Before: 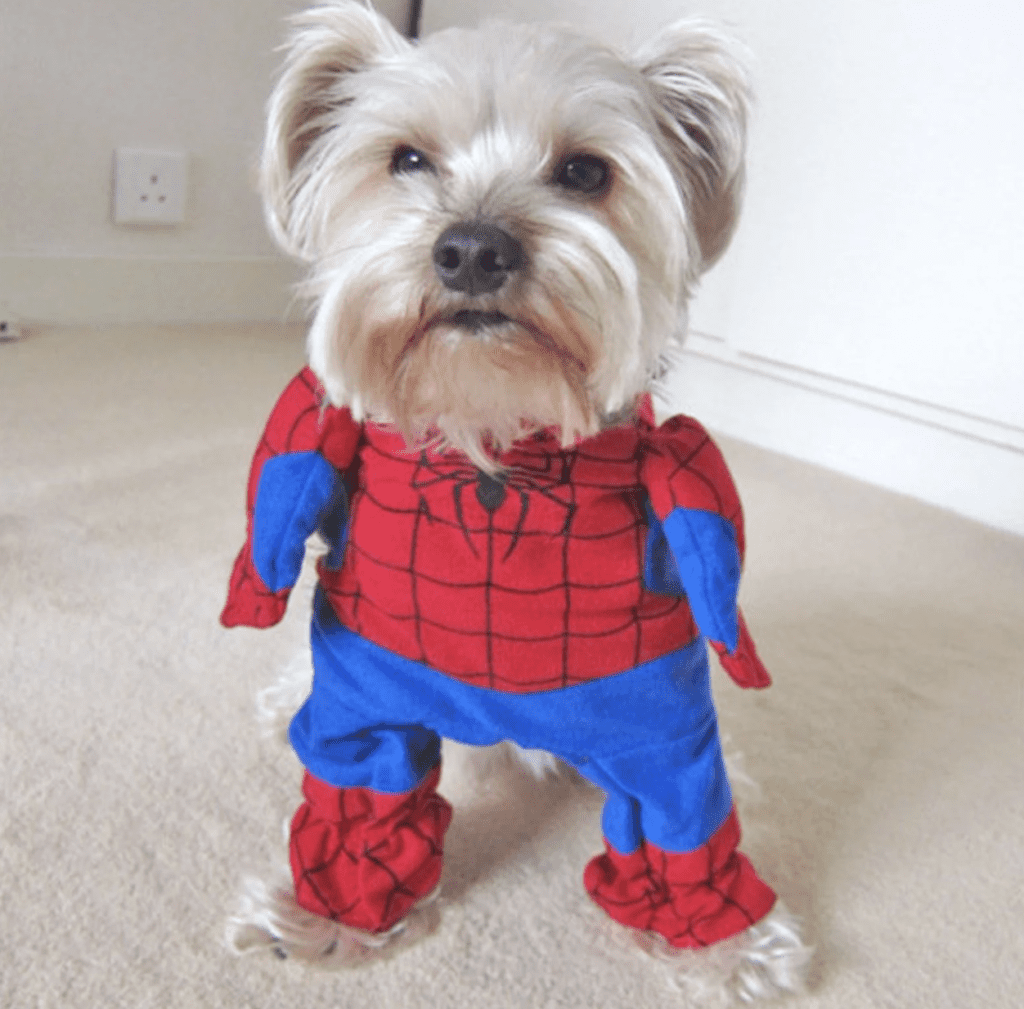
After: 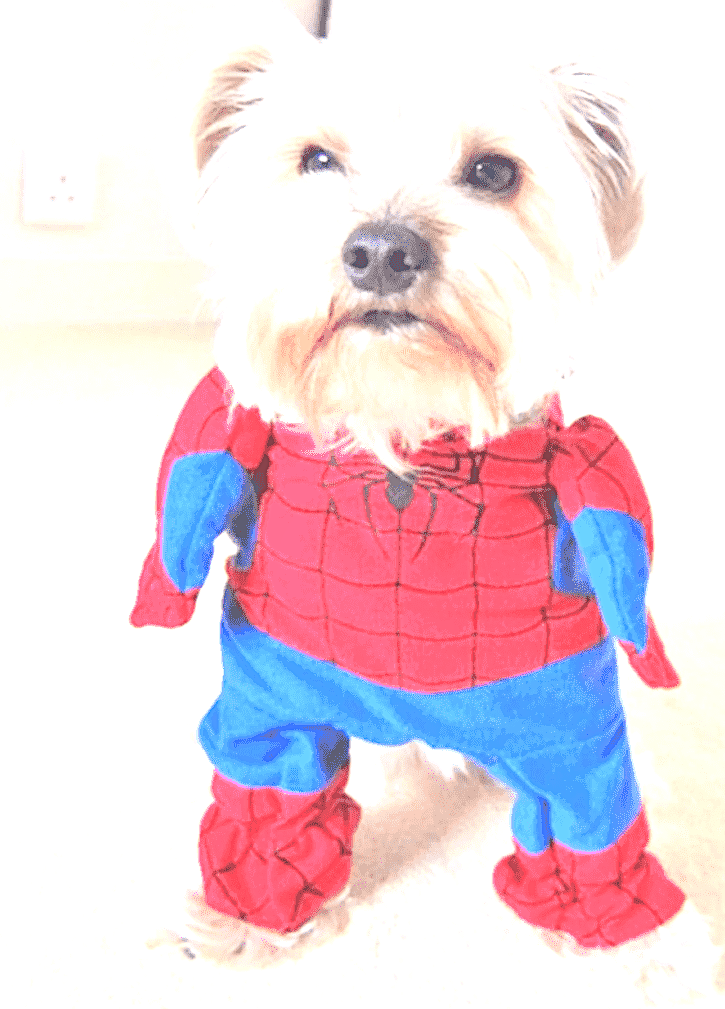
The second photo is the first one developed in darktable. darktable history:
tone equalizer: -8 EV -0.399 EV, -7 EV -0.417 EV, -6 EV -0.315 EV, -5 EV -0.208 EV, -3 EV 0.254 EV, -2 EV 0.335 EV, -1 EV 0.389 EV, +0 EV 0.437 EV, mask exposure compensation -0.493 EV
sharpen: on, module defaults
exposure: exposure 1.093 EV, compensate highlight preservation false
crop and rotate: left 8.94%, right 20.204%
tone curve: curves: ch0 [(0, 0) (0.051, 0.047) (0.102, 0.099) (0.228, 0.275) (0.432, 0.535) (0.695, 0.778) (0.908, 0.946) (1, 1)]; ch1 [(0, 0) (0.339, 0.298) (0.402, 0.363) (0.453, 0.413) (0.485, 0.469) (0.494, 0.493) (0.504, 0.501) (0.525, 0.534) (0.563, 0.595) (0.597, 0.638) (1, 1)]; ch2 [(0, 0) (0.48, 0.48) (0.504, 0.5) (0.539, 0.554) (0.59, 0.63) (0.642, 0.684) (0.824, 0.815) (1, 1)], color space Lab, linked channels, preserve colors none
